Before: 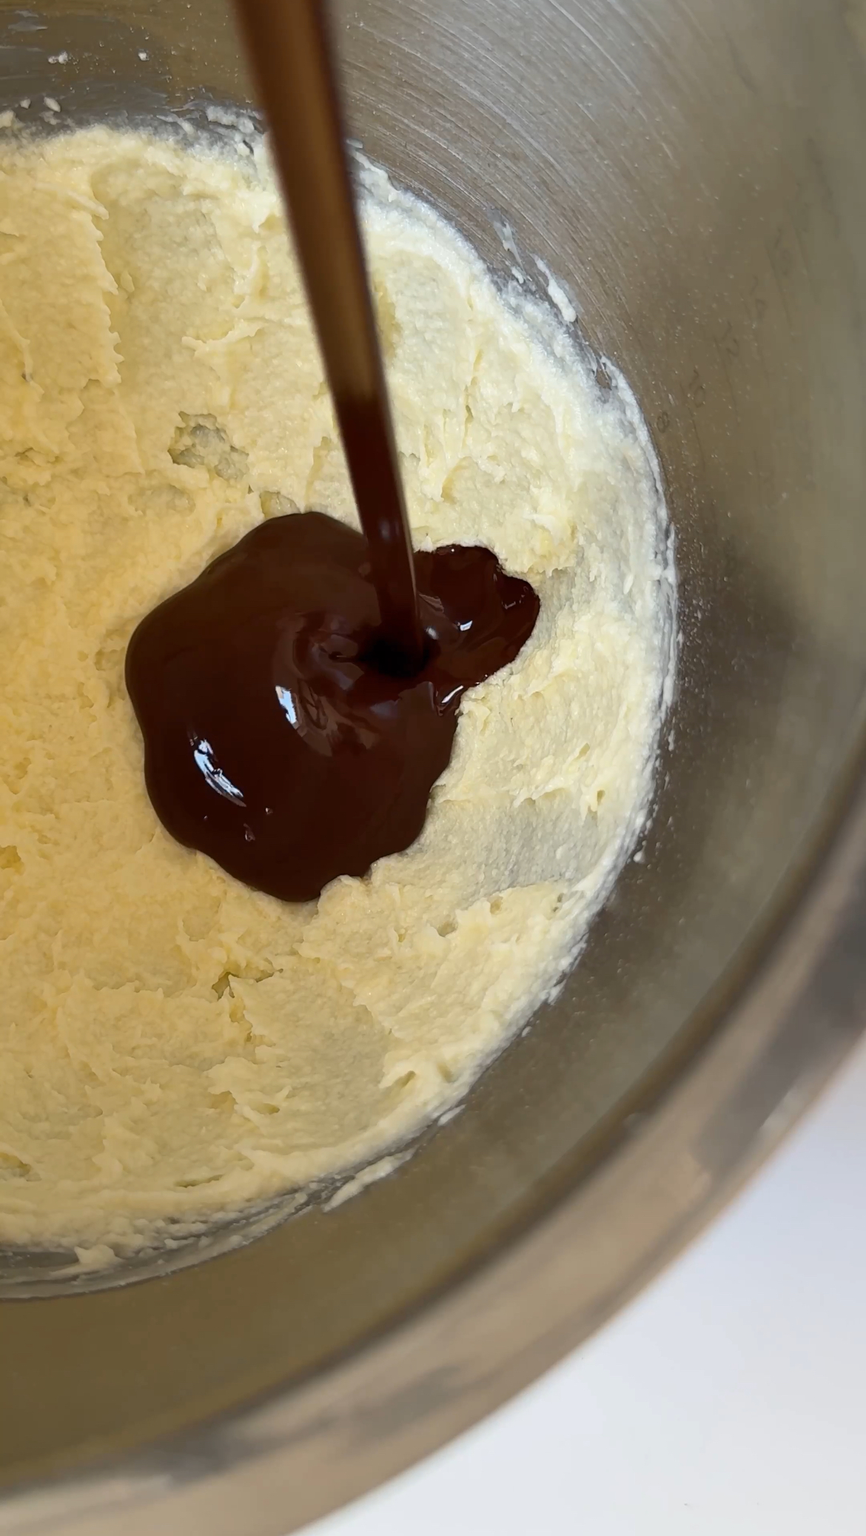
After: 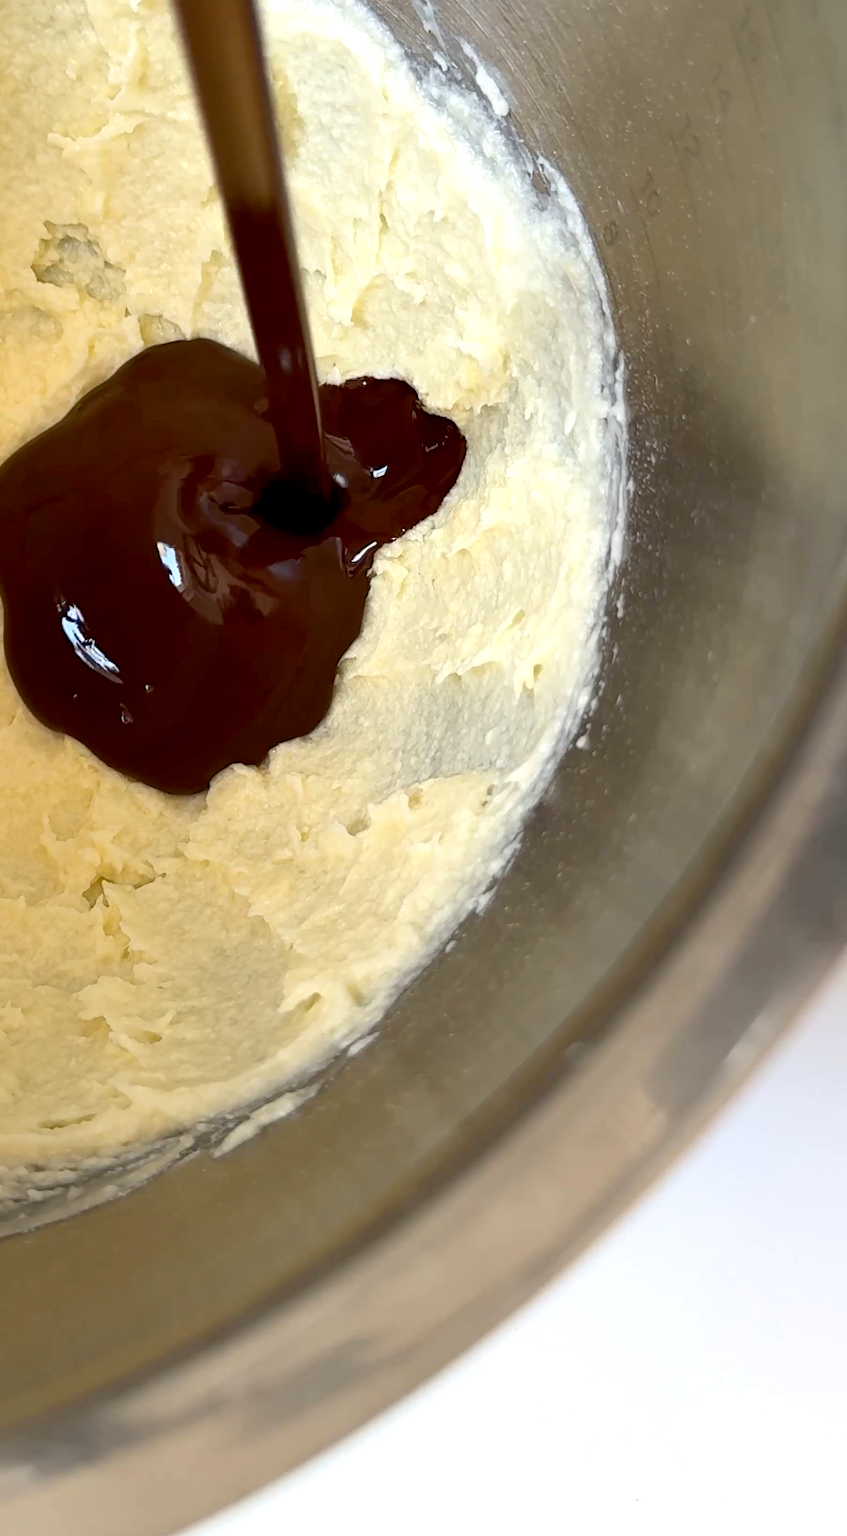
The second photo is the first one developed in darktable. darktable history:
exposure: black level correction 0.004, exposure 0.416 EV, compensate highlight preservation false
crop: left 16.363%, top 14.509%
